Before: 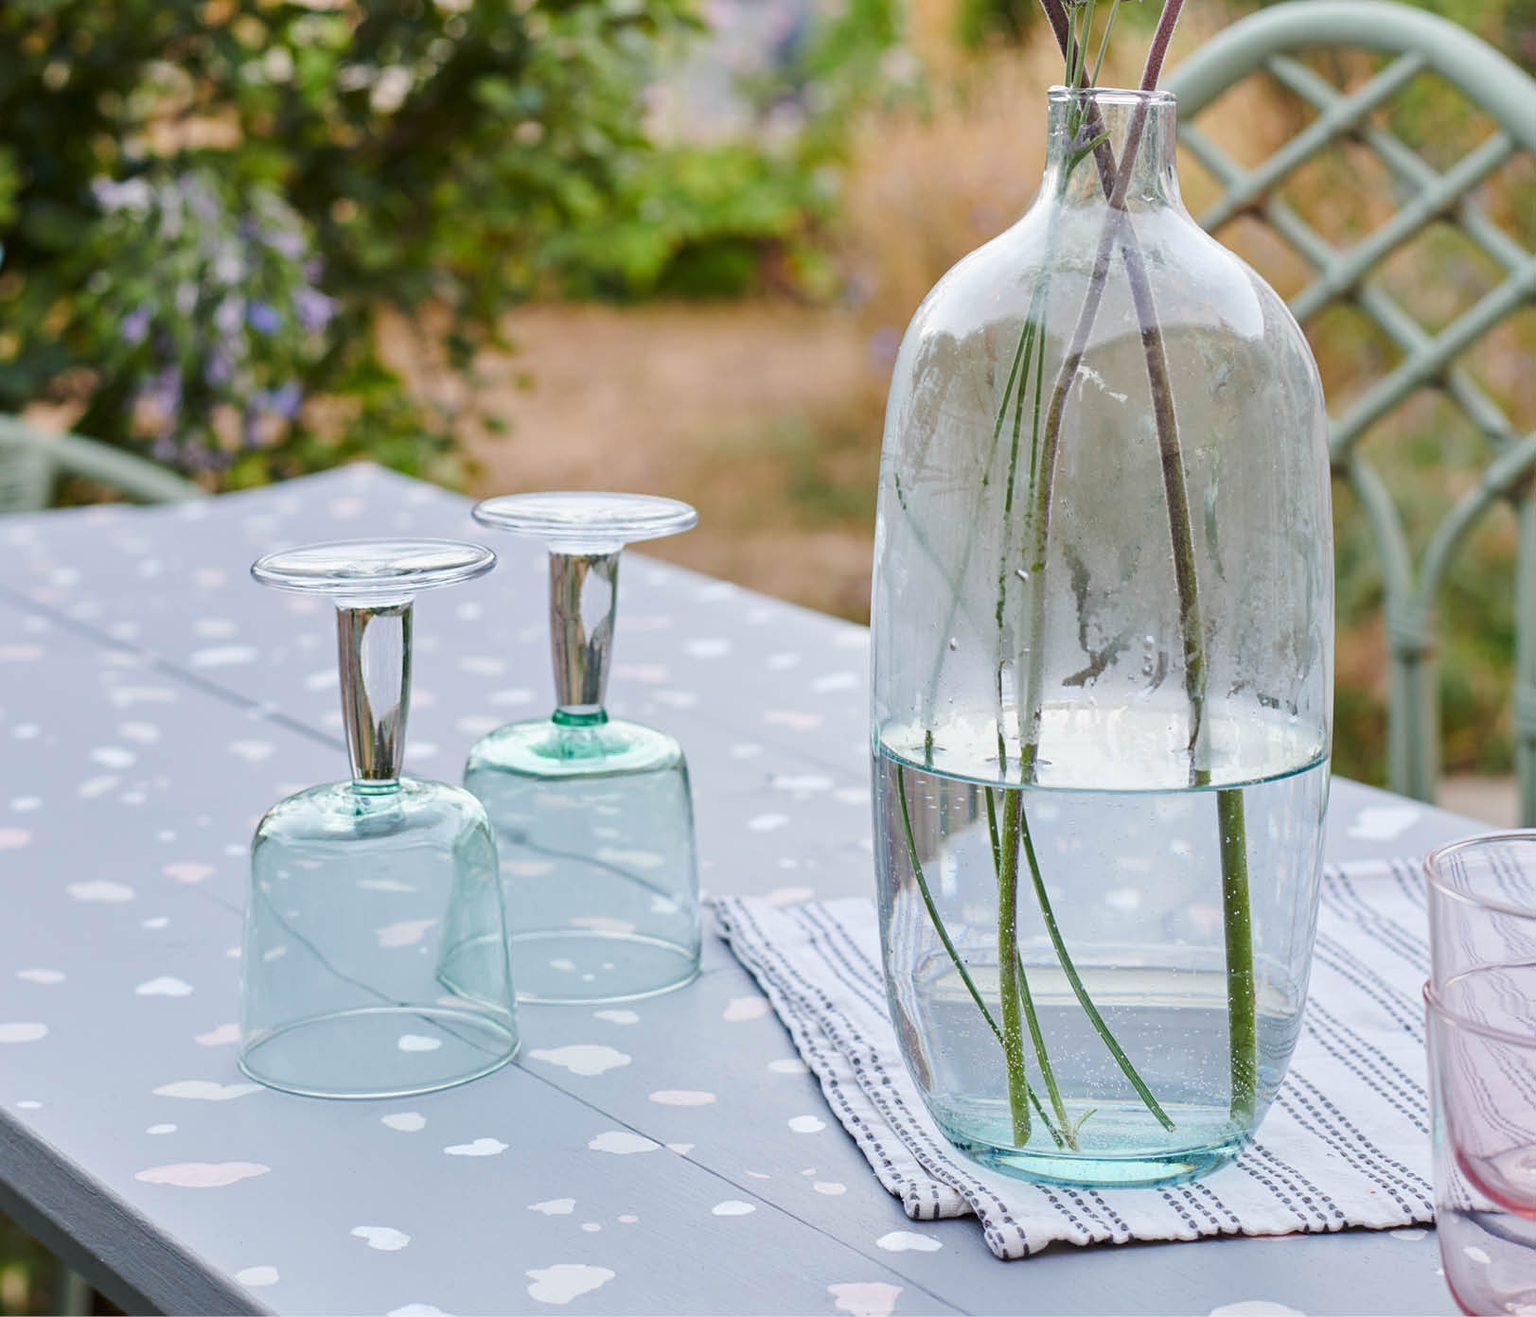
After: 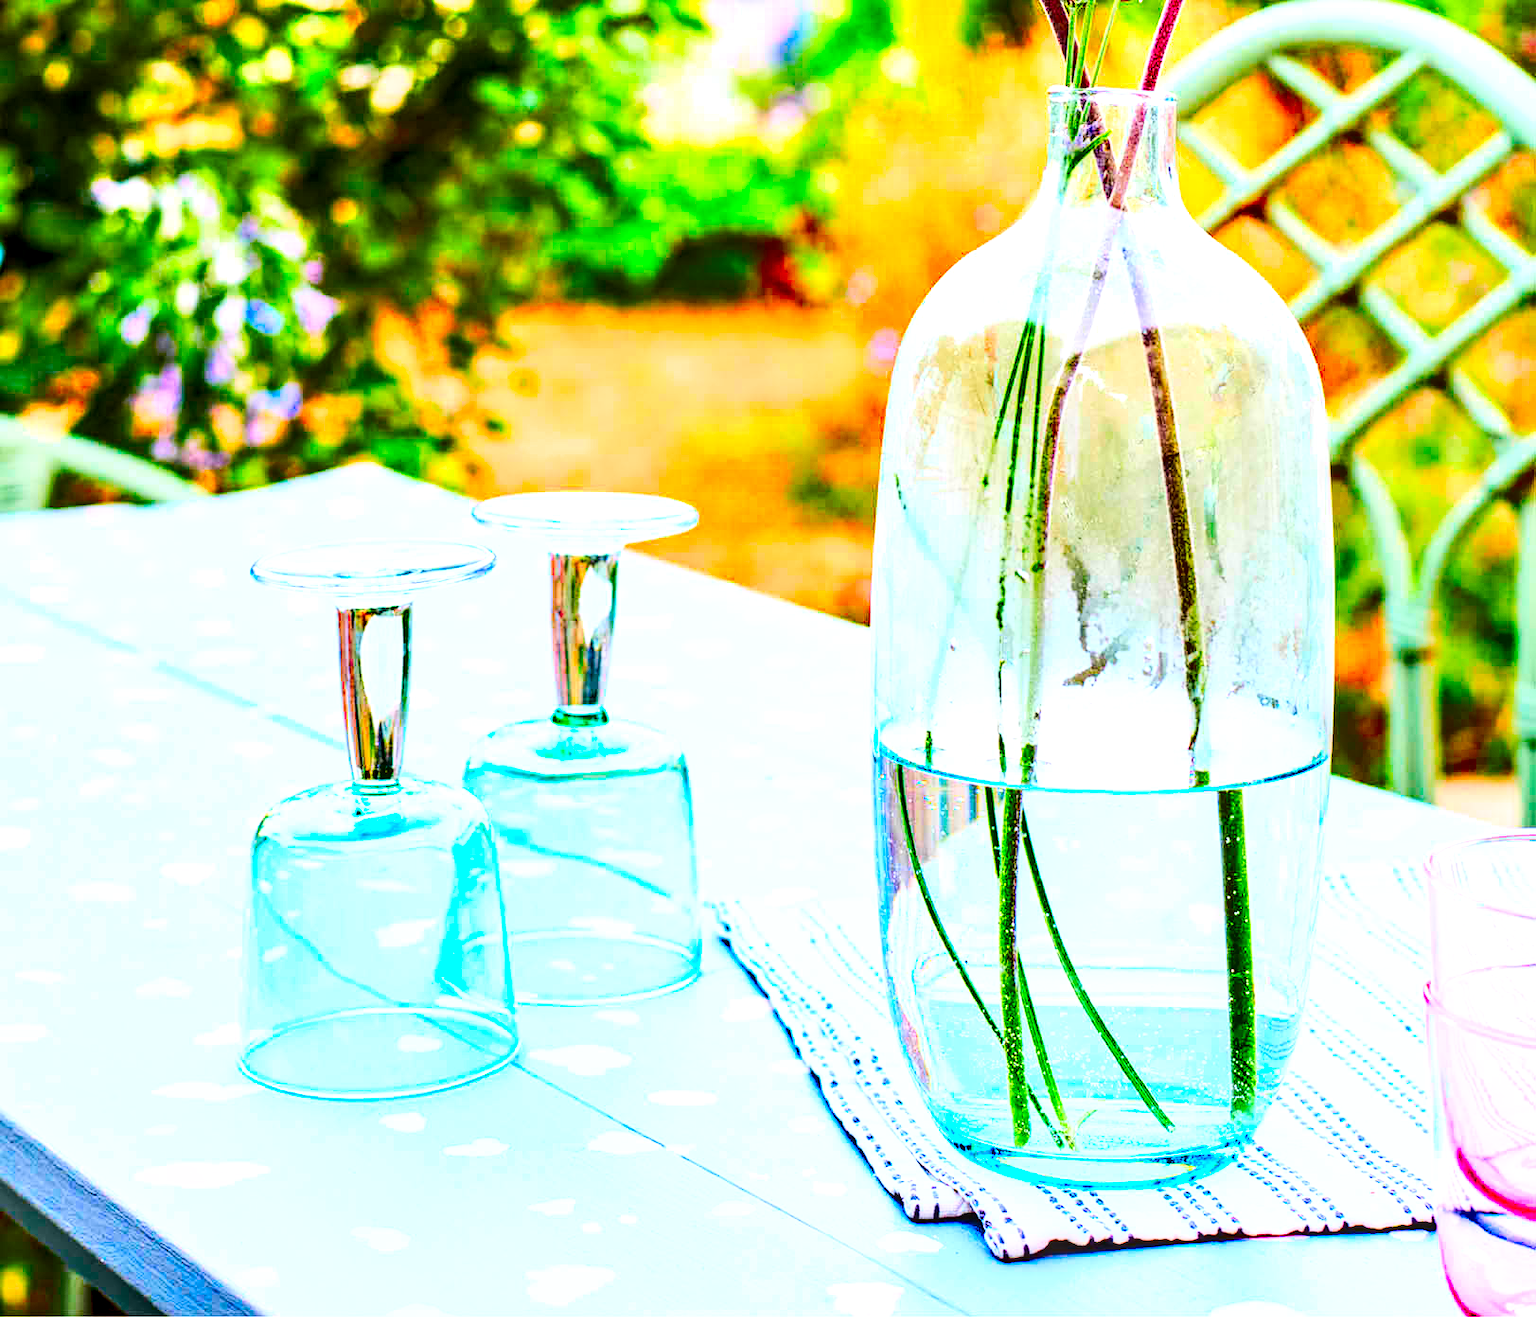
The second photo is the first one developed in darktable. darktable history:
exposure: exposure 0.557 EV, compensate exposure bias true, compensate highlight preservation false
local contrast: detail 150%
base curve: curves: ch0 [(0, 0) (0.007, 0.004) (0.027, 0.03) (0.046, 0.07) (0.207, 0.54) (0.442, 0.872) (0.673, 0.972) (1, 1)]
color balance rgb: perceptual saturation grading › global saturation 20%, perceptual saturation grading › highlights -25.798%, perceptual saturation grading › shadows 49.777%, global vibrance 10.184%, saturation formula JzAzBz (2021)
shadows and highlights: low approximation 0.01, soften with gaussian
color correction: highlights b* 0.021, saturation 2.18
contrast brightness saturation: brightness 0.141
